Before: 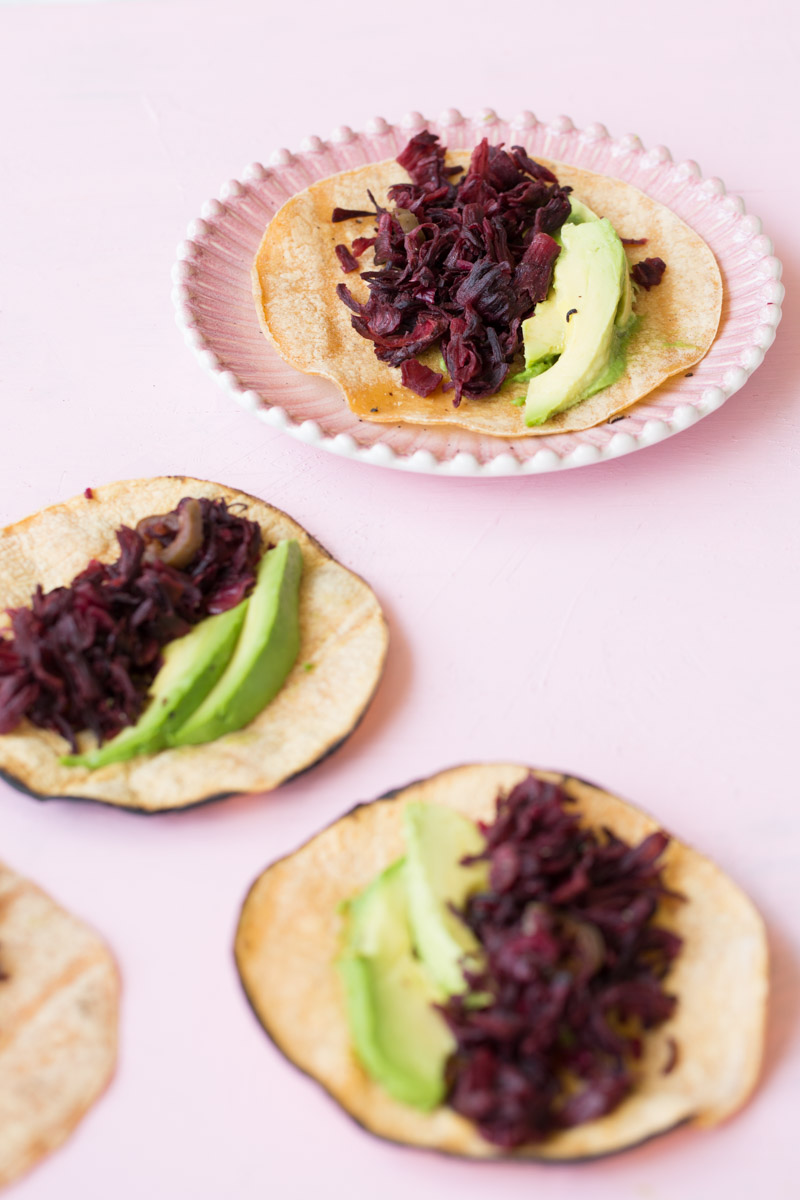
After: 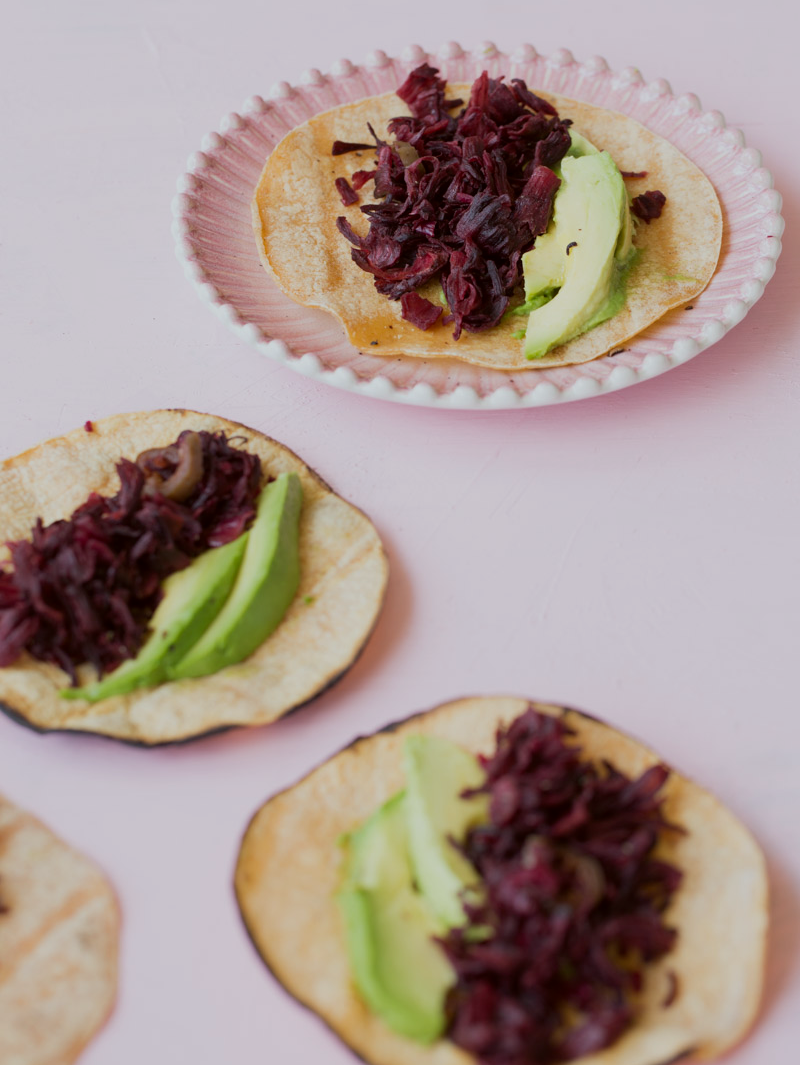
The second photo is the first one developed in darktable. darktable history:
exposure: exposure -0.582 EV, compensate highlight preservation false
crop and rotate: top 5.609%, bottom 5.609%
color correction: highlights a* -2.73, highlights b* -2.09, shadows a* 2.41, shadows b* 2.73
rotate and perspective: crop left 0, crop top 0
